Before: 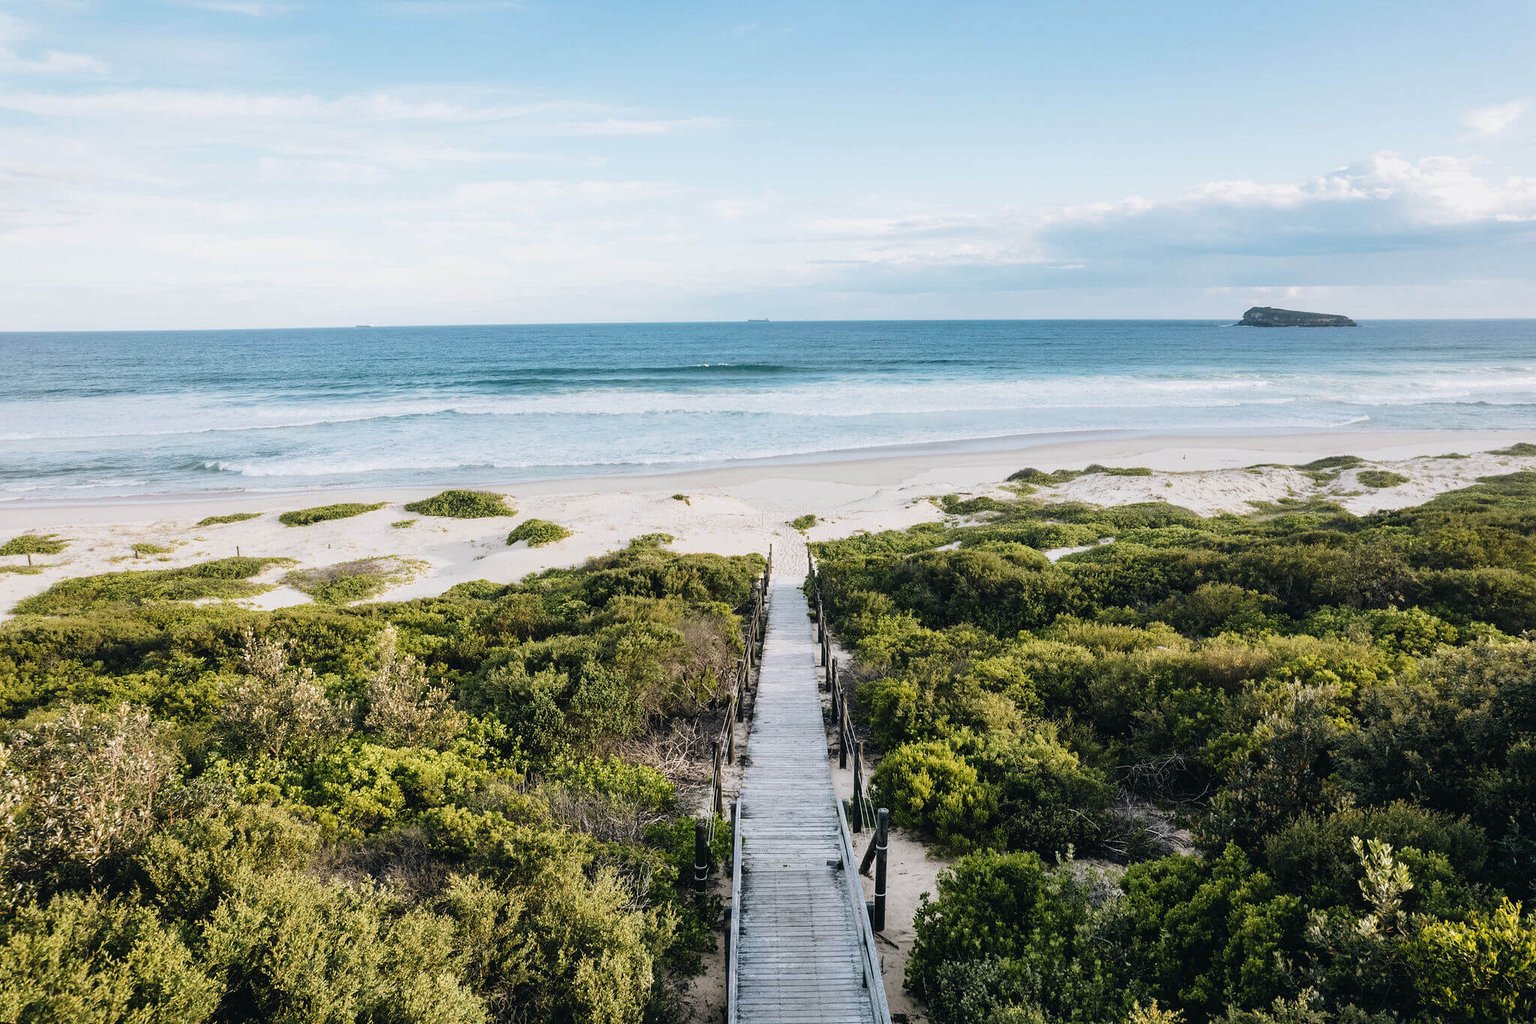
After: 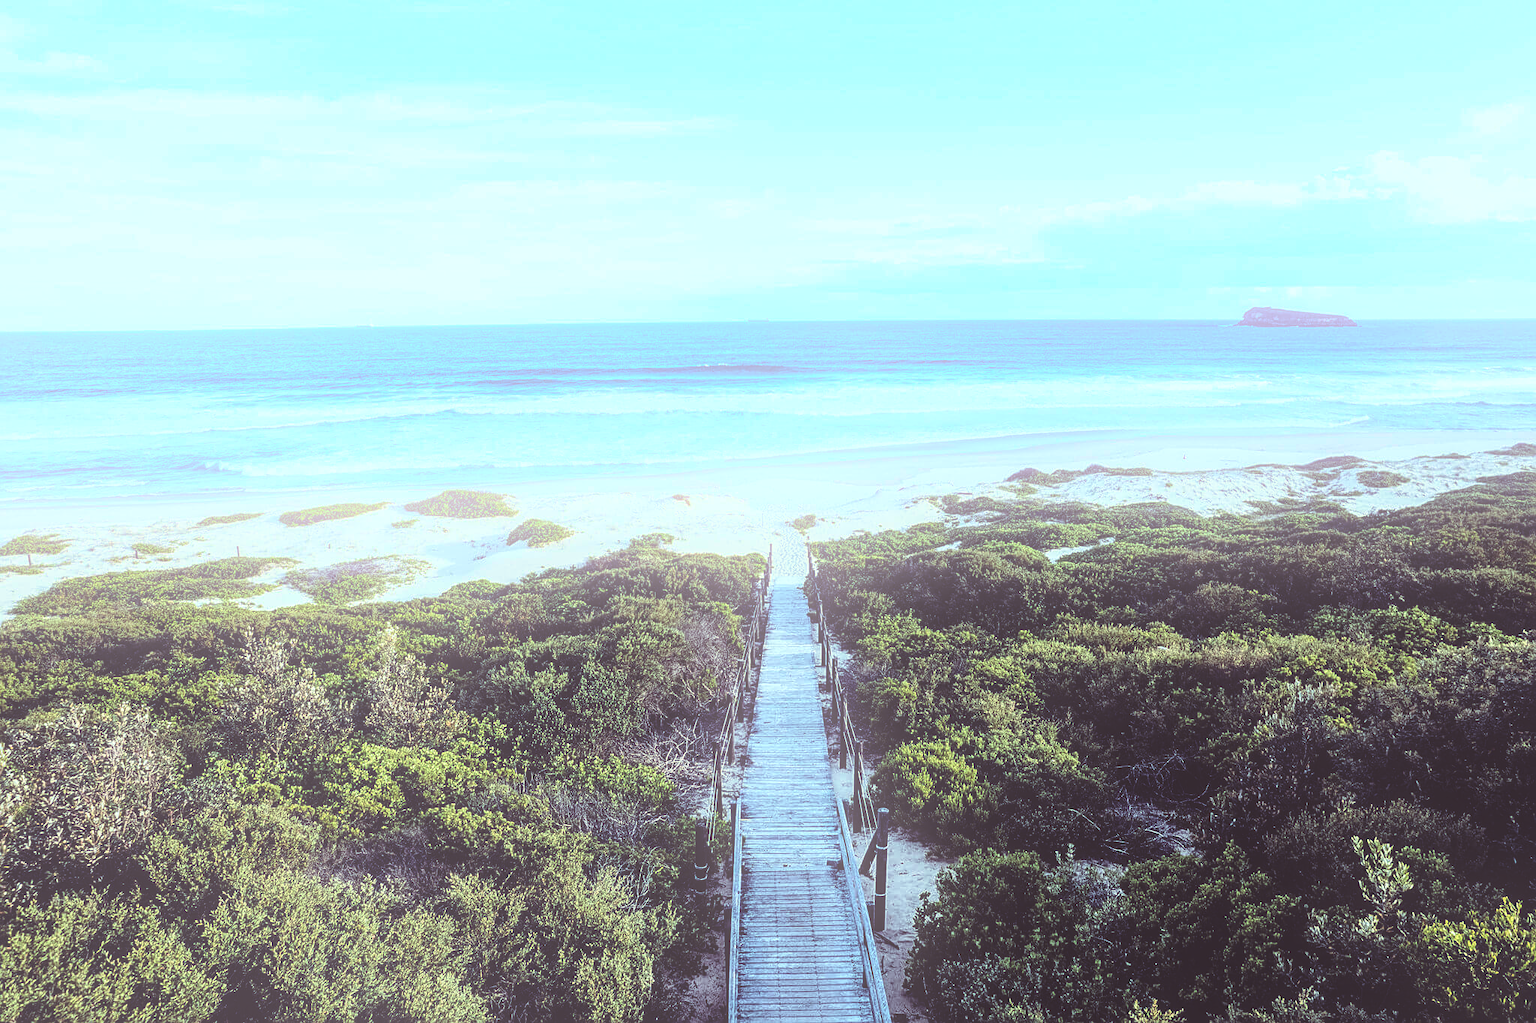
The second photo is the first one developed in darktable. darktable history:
rgb levels: mode RGB, independent channels, levels [[0, 0.474, 1], [0, 0.5, 1], [0, 0.5, 1]]
rgb curve: curves: ch0 [(0, 0.186) (0.314, 0.284) (0.576, 0.466) (0.805, 0.691) (0.936, 0.886)]; ch1 [(0, 0.186) (0.314, 0.284) (0.581, 0.534) (0.771, 0.746) (0.936, 0.958)]; ch2 [(0, 0.216) (0.275, 0.39) (1, 1)], mode RGB, independent channels, compensate middle gray true, preserve colors none
tone curve: curves: ch0 [(0, 0) (0.004, 0.001) (0.133, 0.078) (0.325, 0.241) (0.832, 0.917) (1, 1)], color space Lab, linked channels, preserve colors none
sharpen: on, module defaults
local contrast: highlights 74%, shadows 55%, detail 176%, midtone range 0.207
bloom: on, module defaults
